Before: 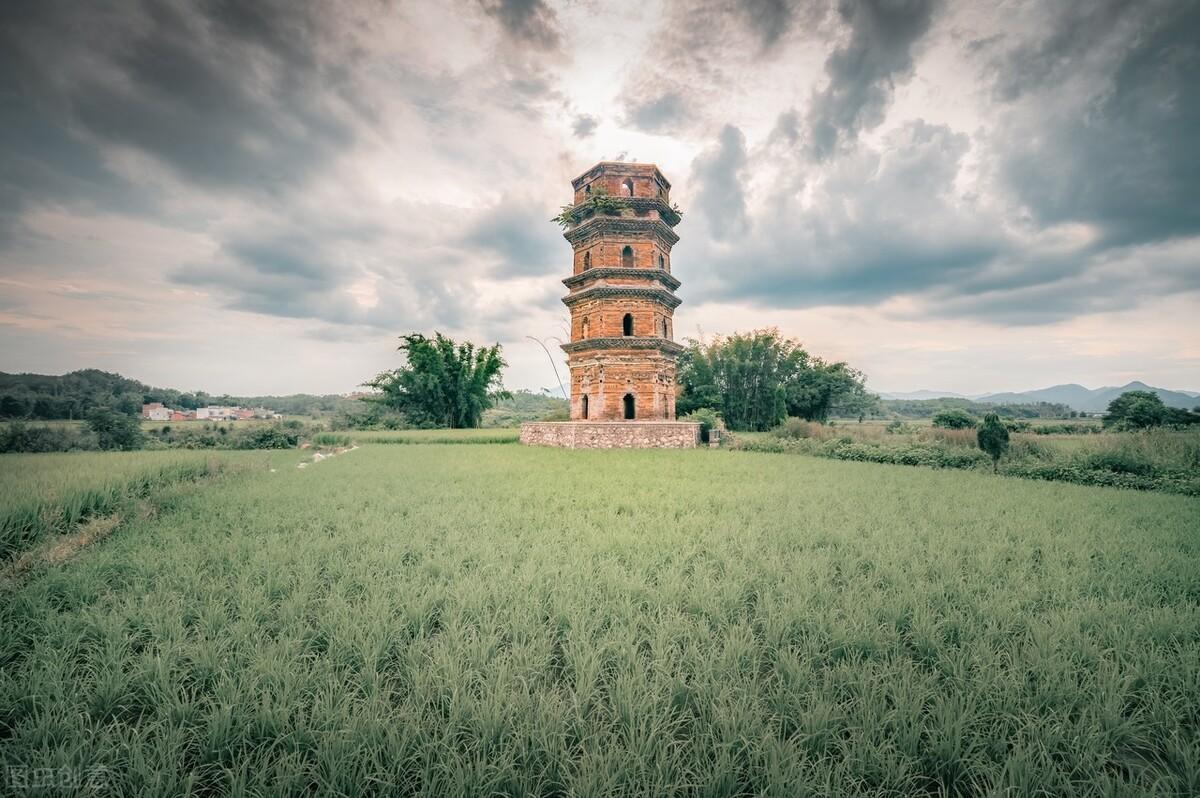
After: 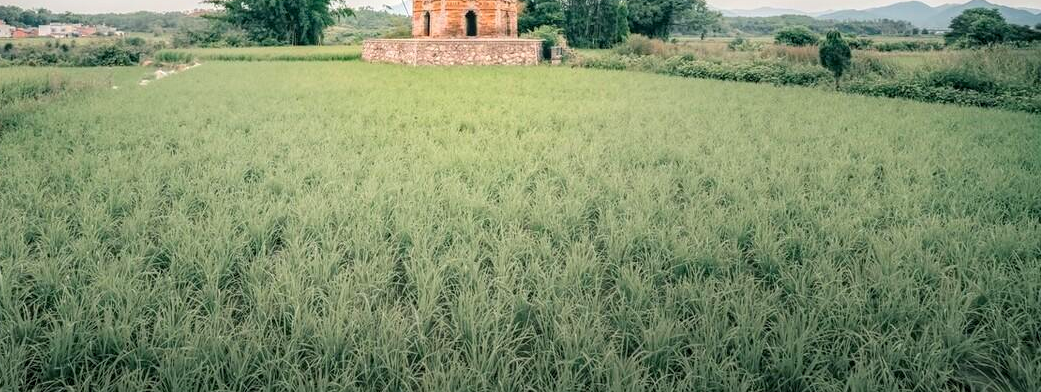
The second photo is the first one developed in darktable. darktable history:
contrast brightness saturation: contrast 0.074, brightness 0.081, saturation 0.178
crop and rotate: left 13.245%, top 47.997%, bottom 2.841%
local contrast: on, module defaults
